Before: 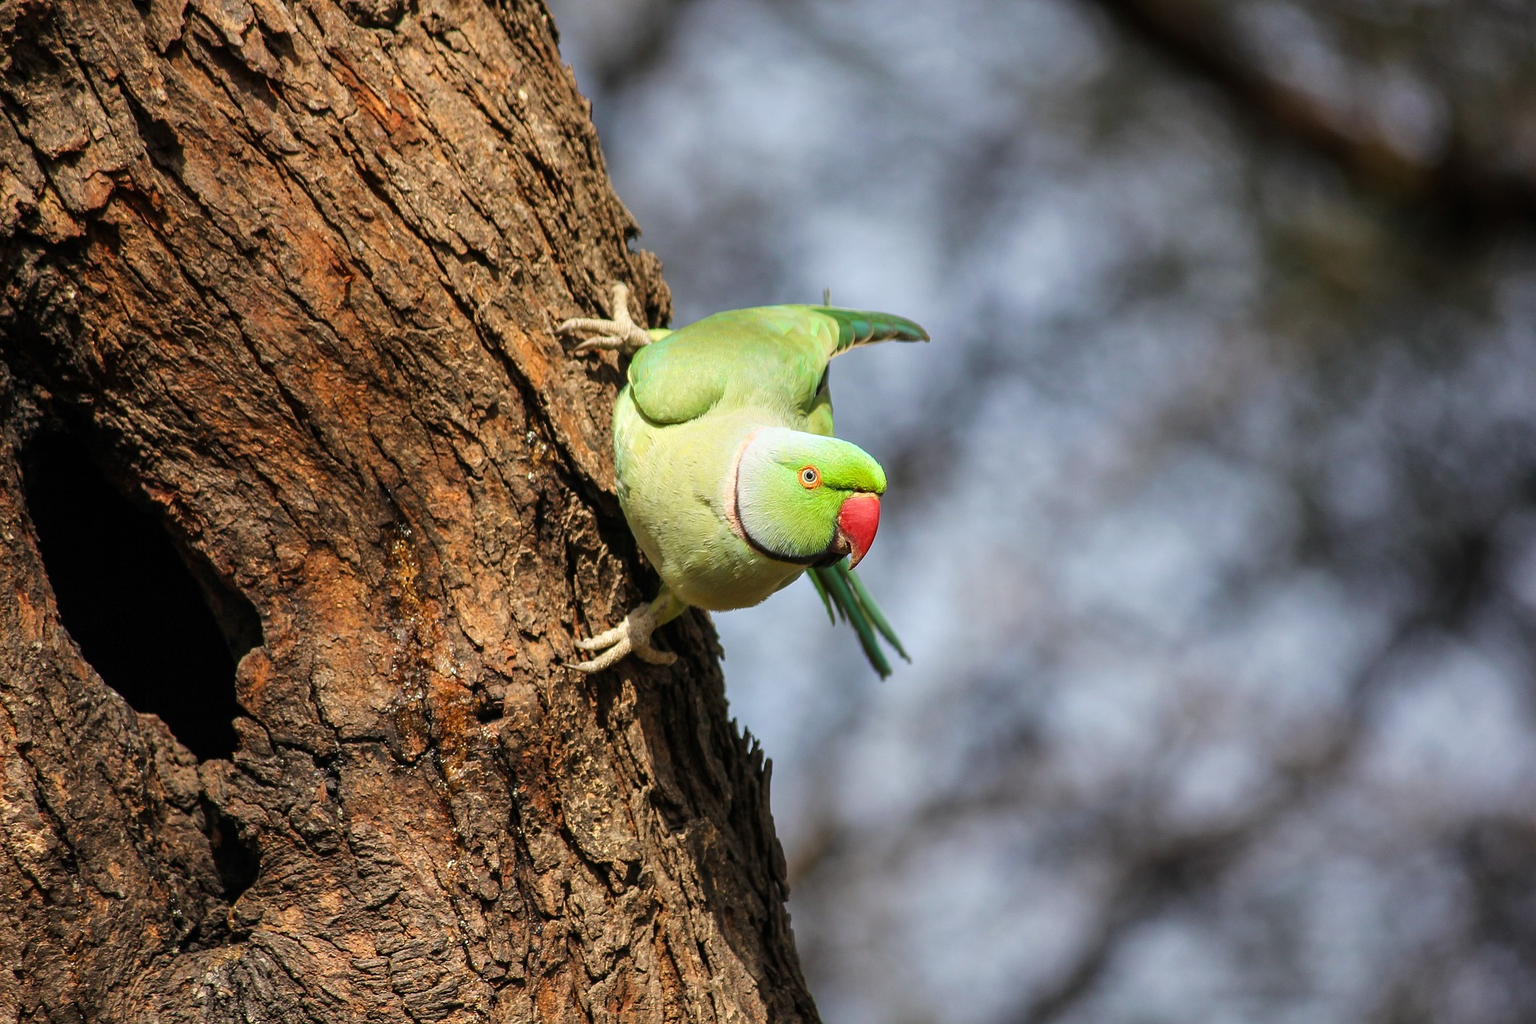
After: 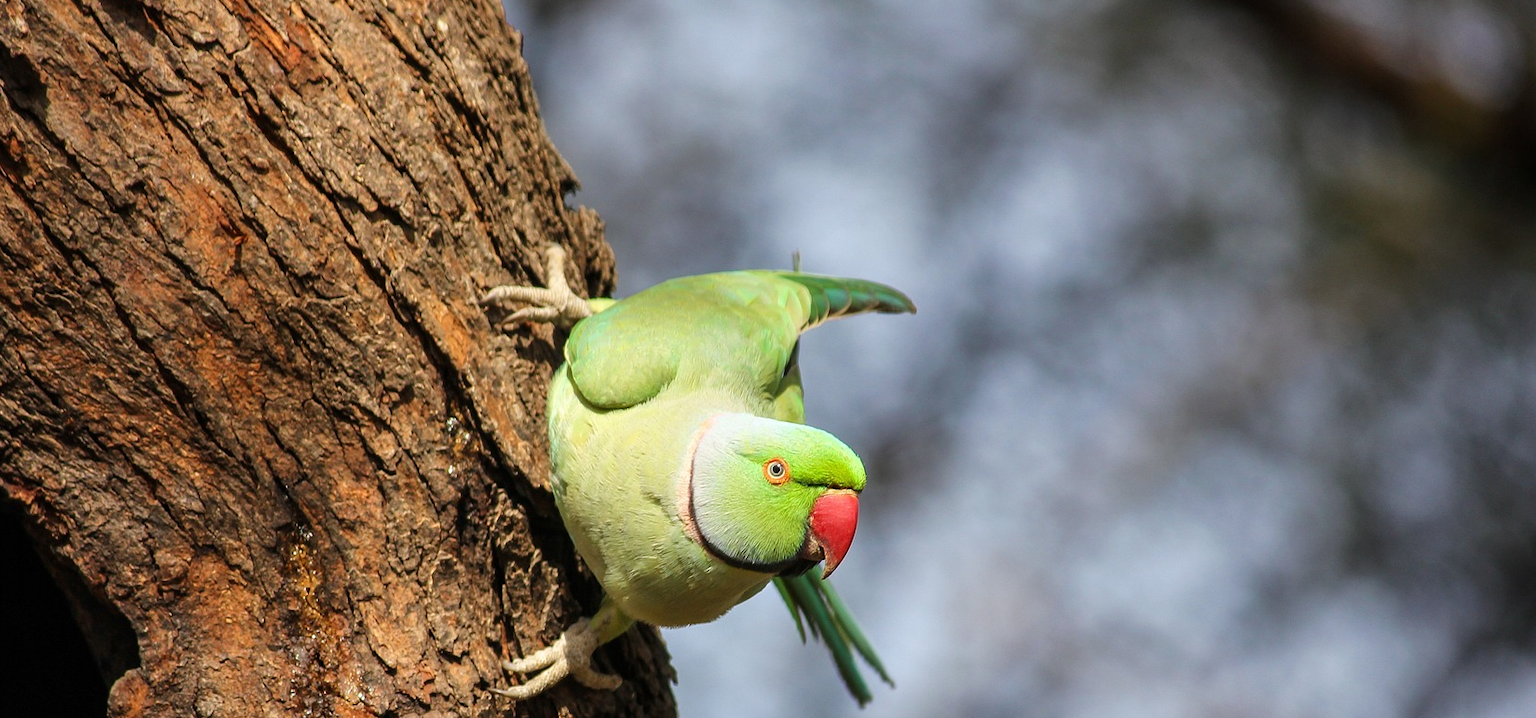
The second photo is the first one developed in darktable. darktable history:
crop and rotate: left 9.354%, top 7.121%, right 4.802%, bottom 32.638%
